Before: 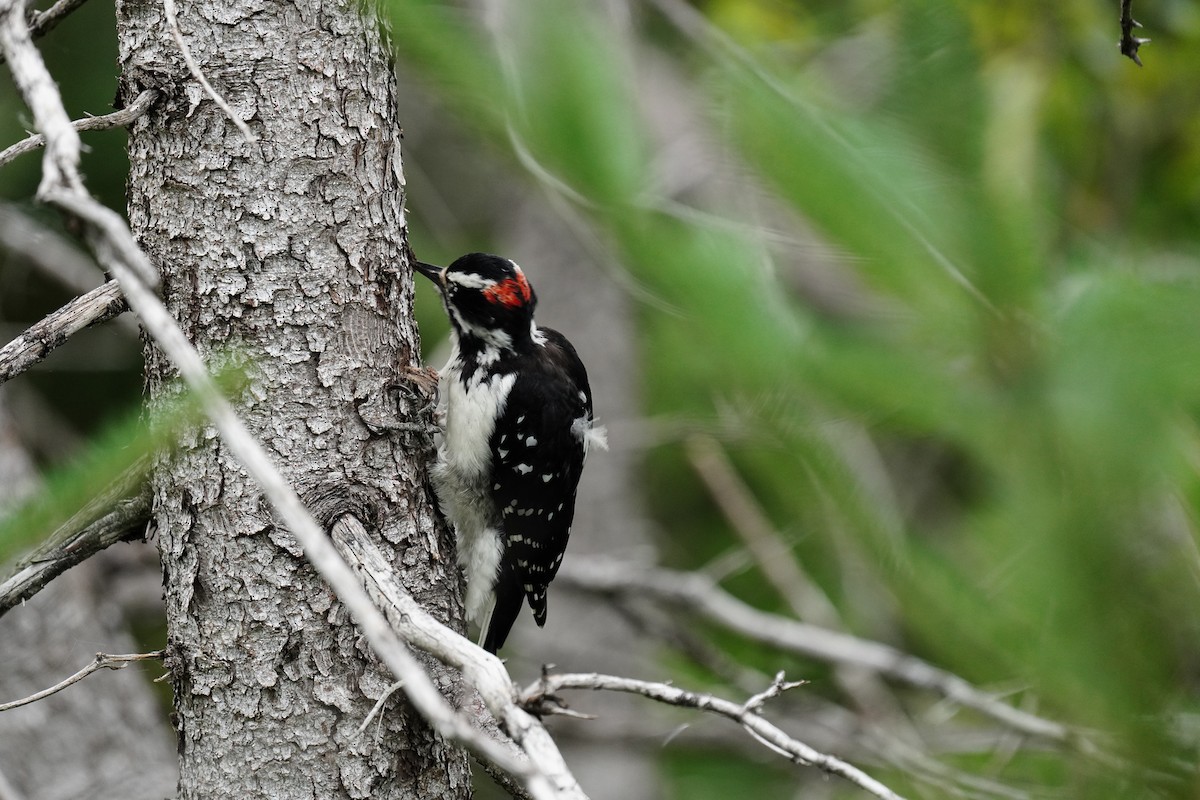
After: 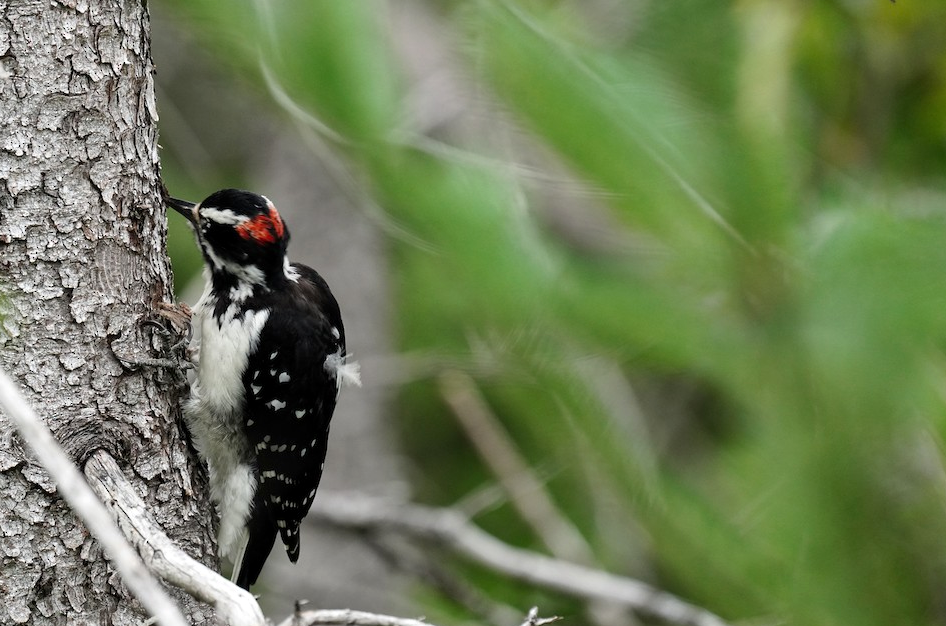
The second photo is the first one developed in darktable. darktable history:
crop and rotate: left 20.64%, top 8.065%, right 0.456%, bottom 13.582%
exposure: black level correction 0.001, exposure 0.142 EV, compensate highlight preservation false
